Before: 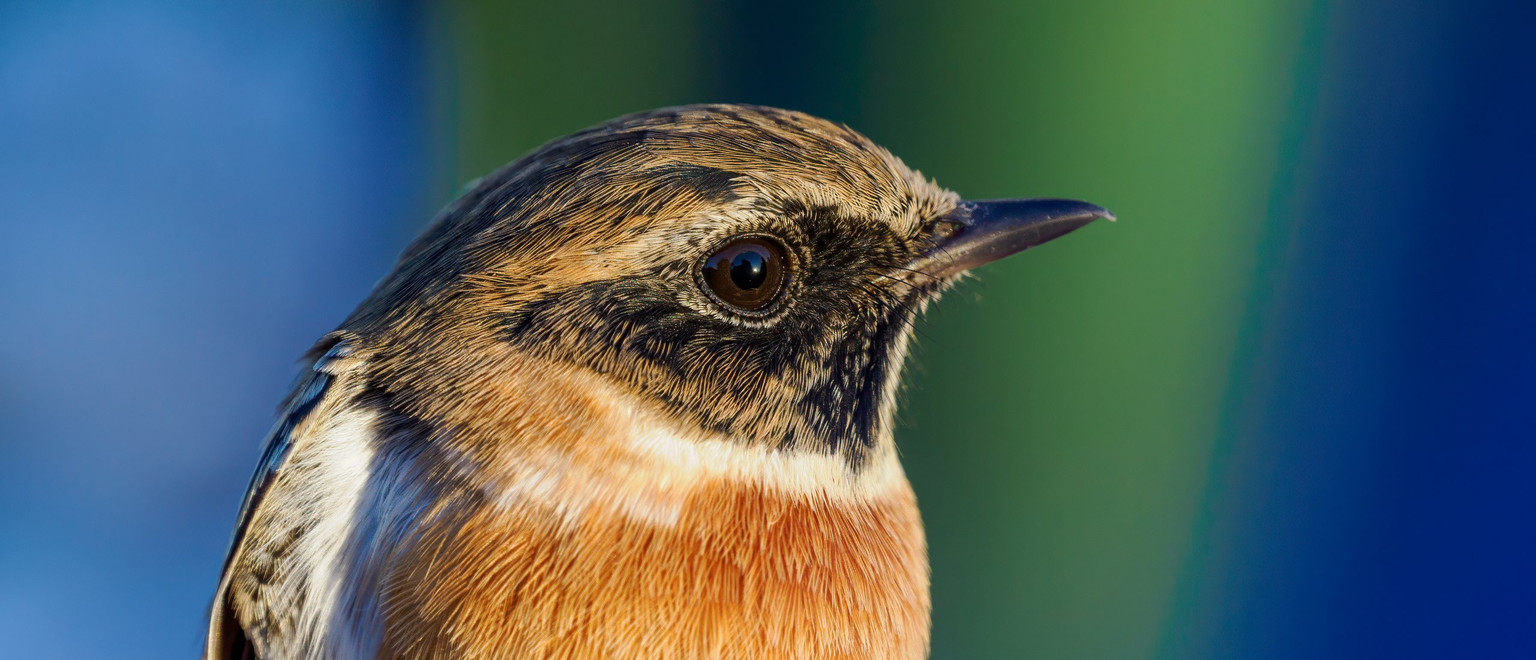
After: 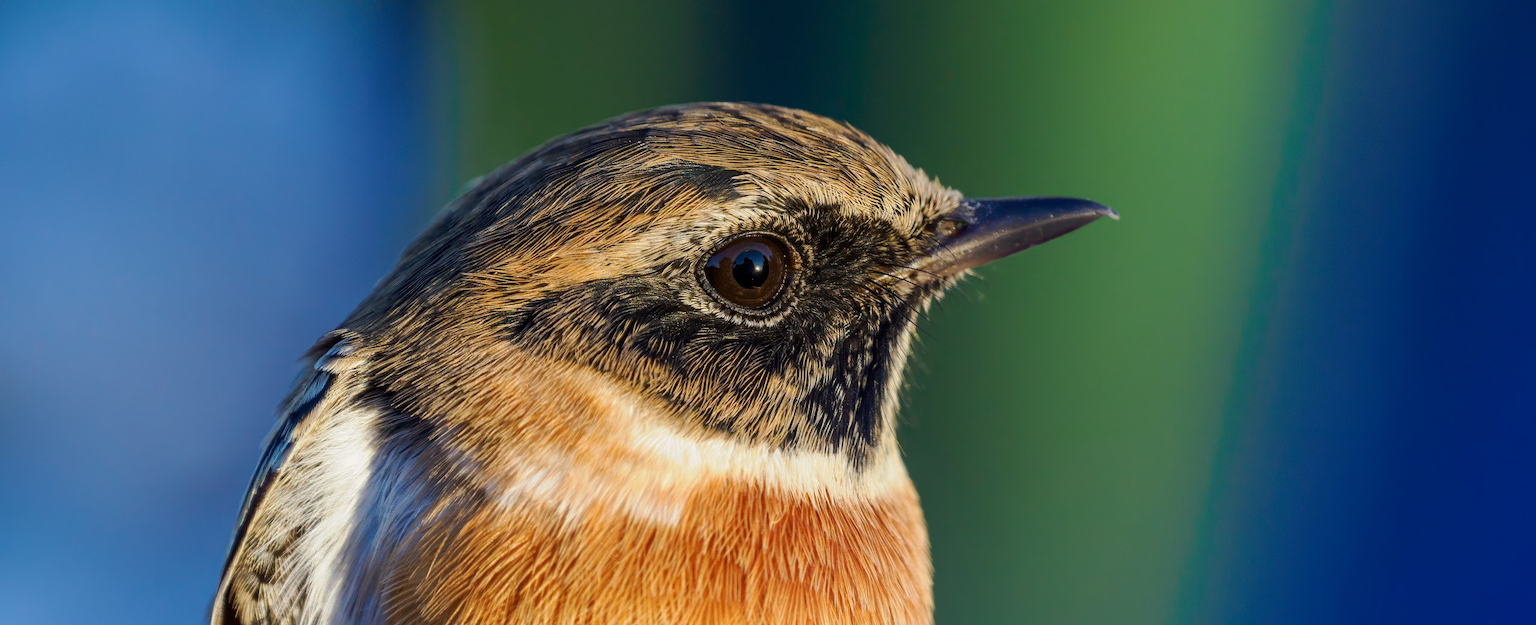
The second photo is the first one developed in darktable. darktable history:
crop: top 0.385%, right 0.254%, bottom 5.095%
